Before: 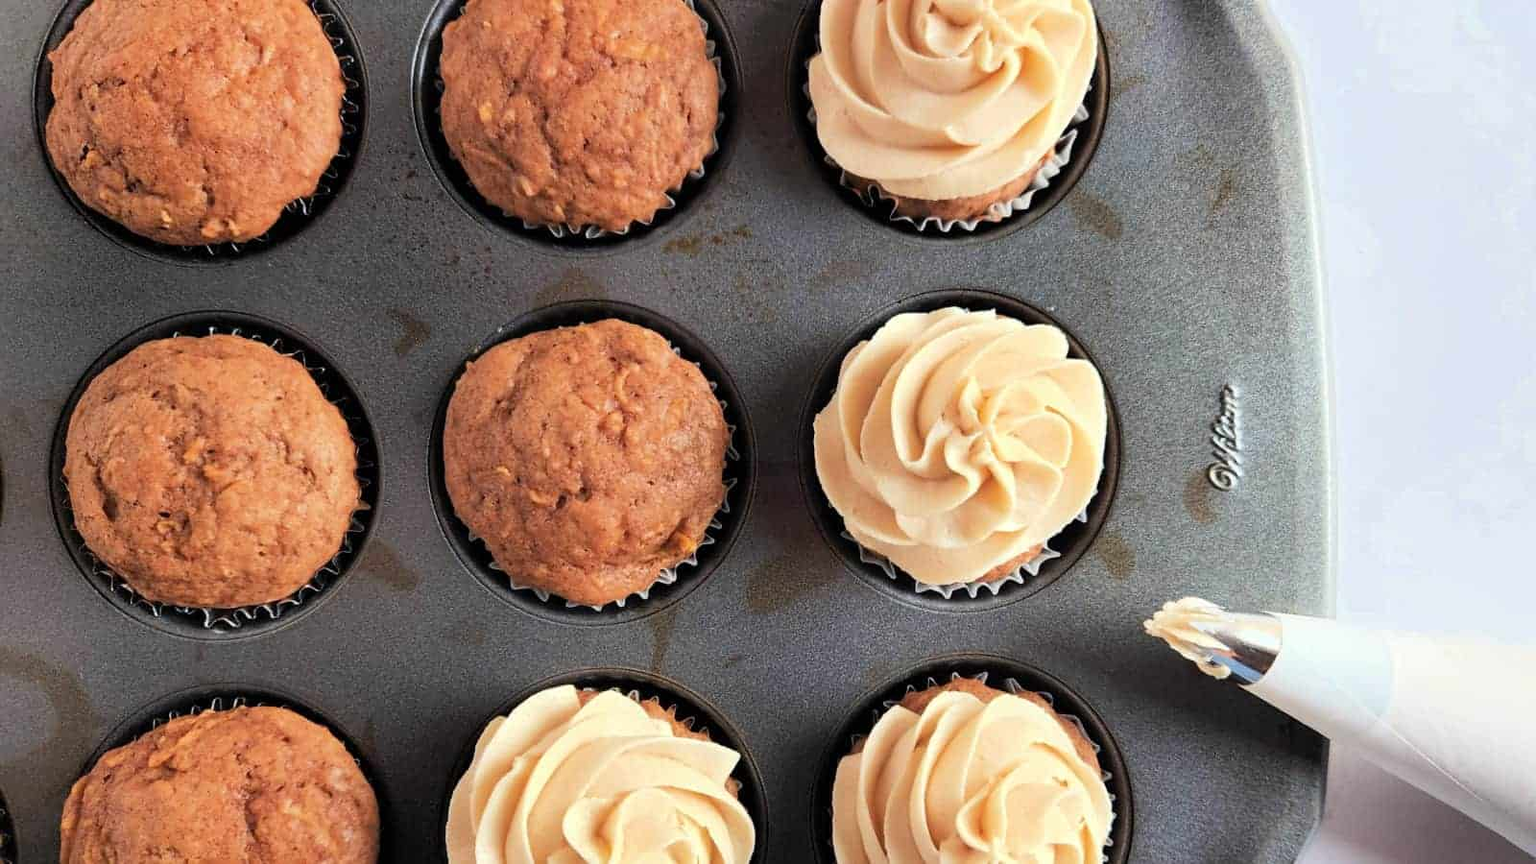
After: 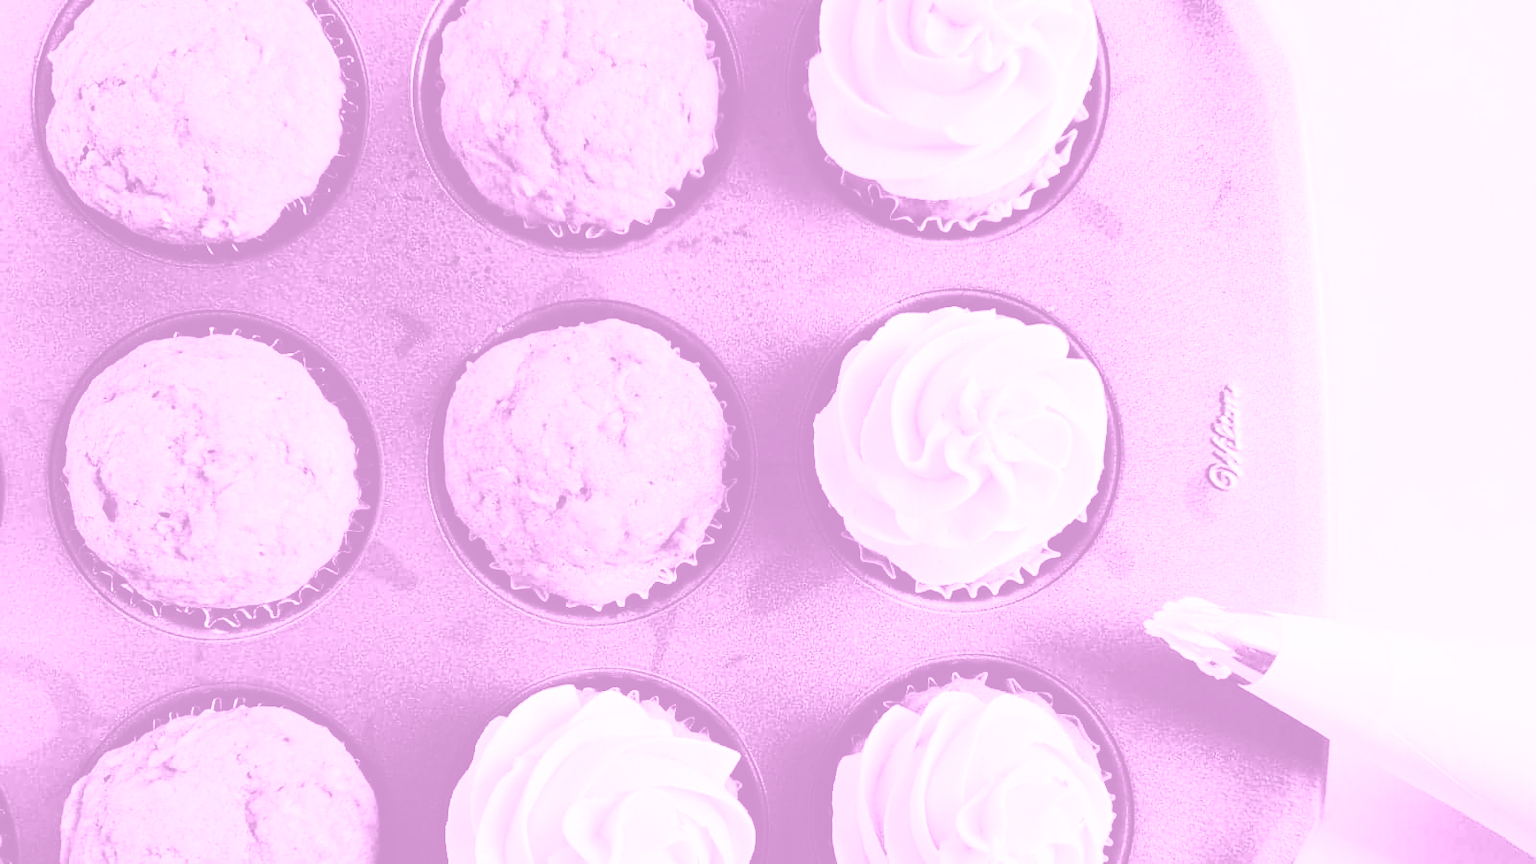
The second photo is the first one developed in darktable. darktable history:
color balance rgb: global offset › luminance 0.71%, perceptual saturation grading › global saturation -11.5%, perceptual brilliance grading › highlights 17.77%, perceptual brilliance grading › mid-tones 31.71%, perceptual brilliance grading › shadows -31.01%, global vibrance 50%
exposure: black level correction 0, exposure 0.7 EV, compensate exposure bias true, compensate highlight preservation false
colorize: hue 331.2°, saturation 75%, source mix 30.28%, lightness 70.52%, version 1
contrast brightness saturation: contrast 0.28
